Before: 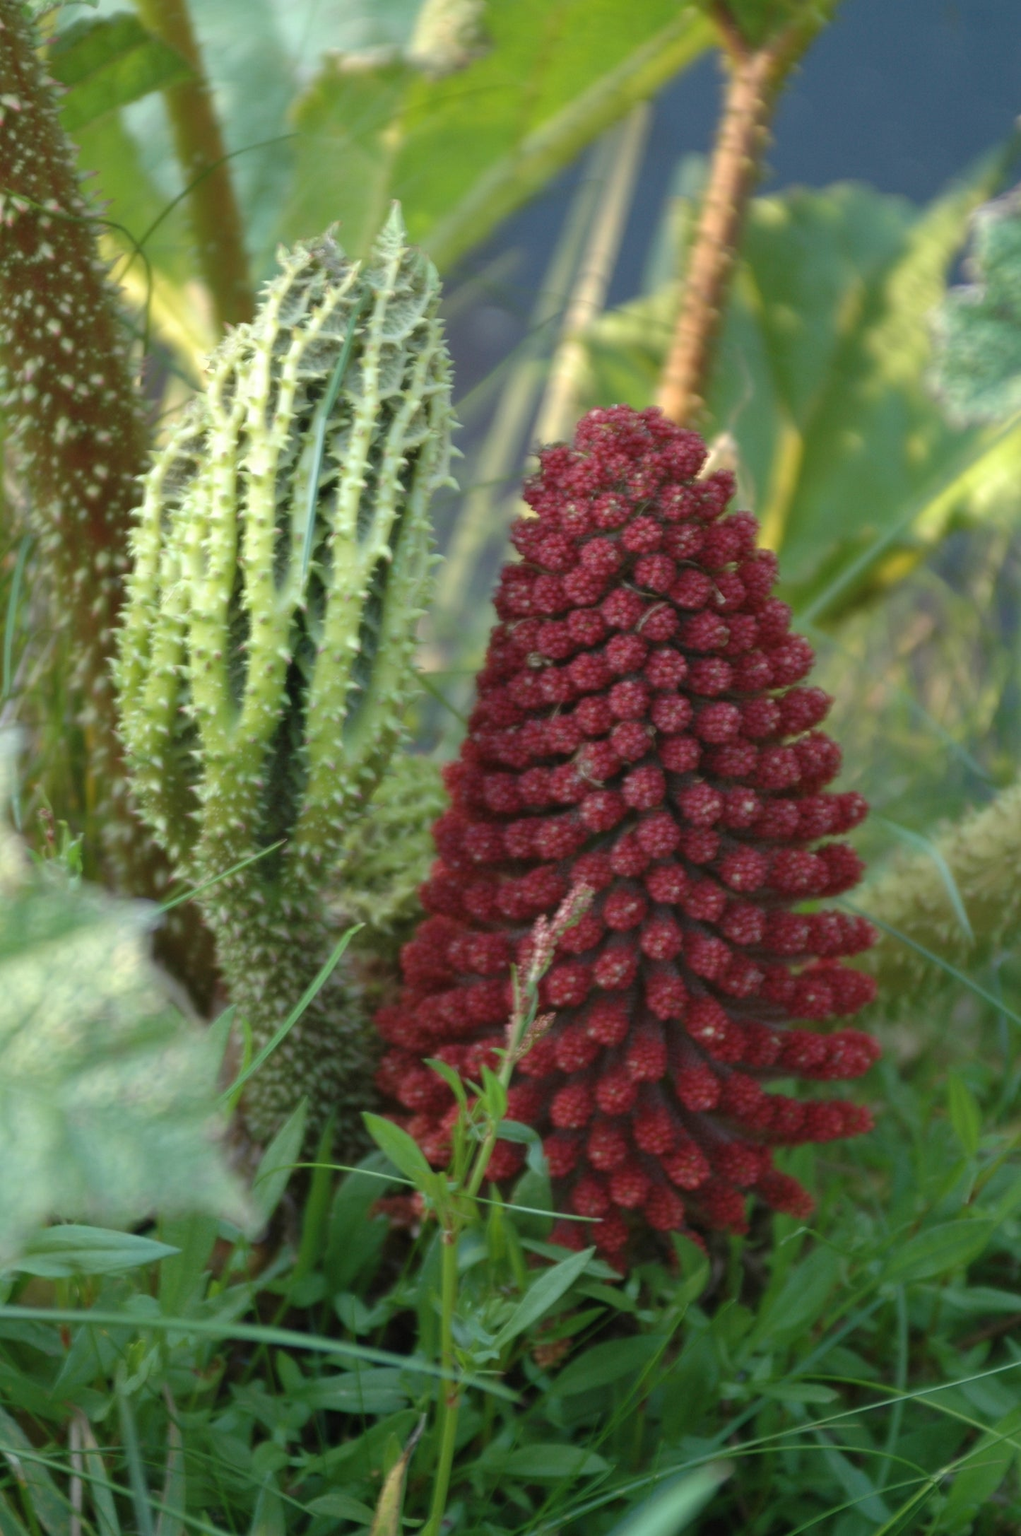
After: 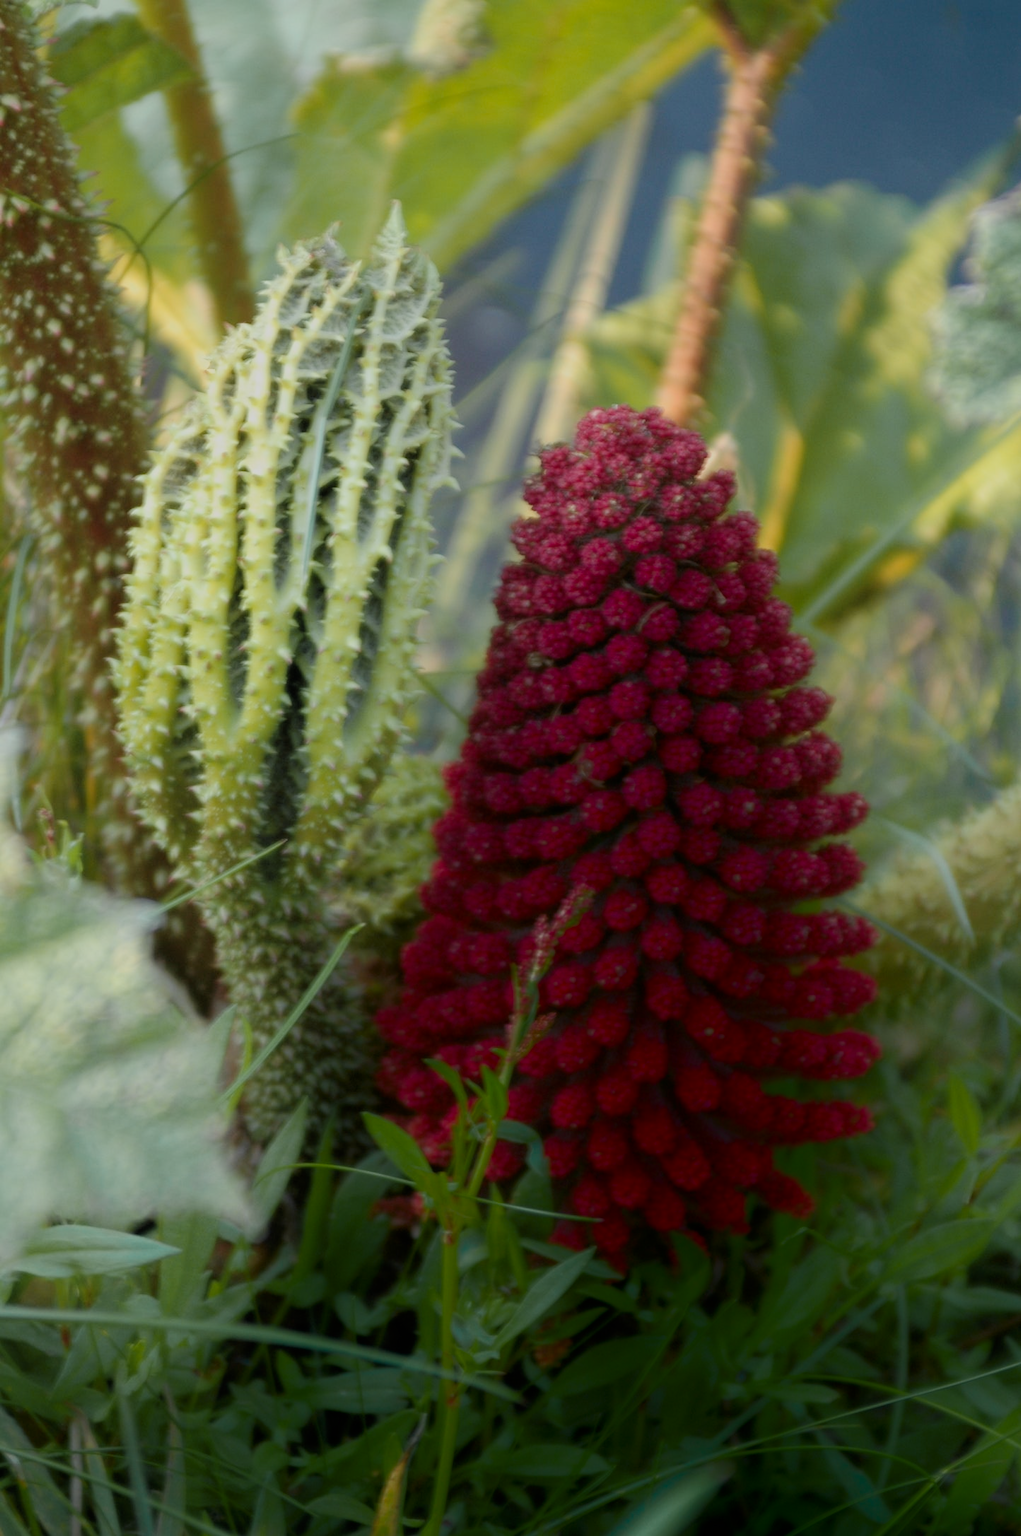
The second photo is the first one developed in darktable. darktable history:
shadows and highlights: shadows -88.03, highlights -35.45, shadows color adjustment 99.15%, highlights color adjustment 0%, soften with gaussian
tone equalizer: on, module defaults
color zones: curves: ch1 [(0.309, 0.524) (0.41, 0.329) (0.508, 0.509)]; ch2 [(0.25, 0.457) (0.75, 0.5)]
filmic rgb: black relative exposure -7.65 EV, white relative exposure 4.56 EV, hardness 3.61
